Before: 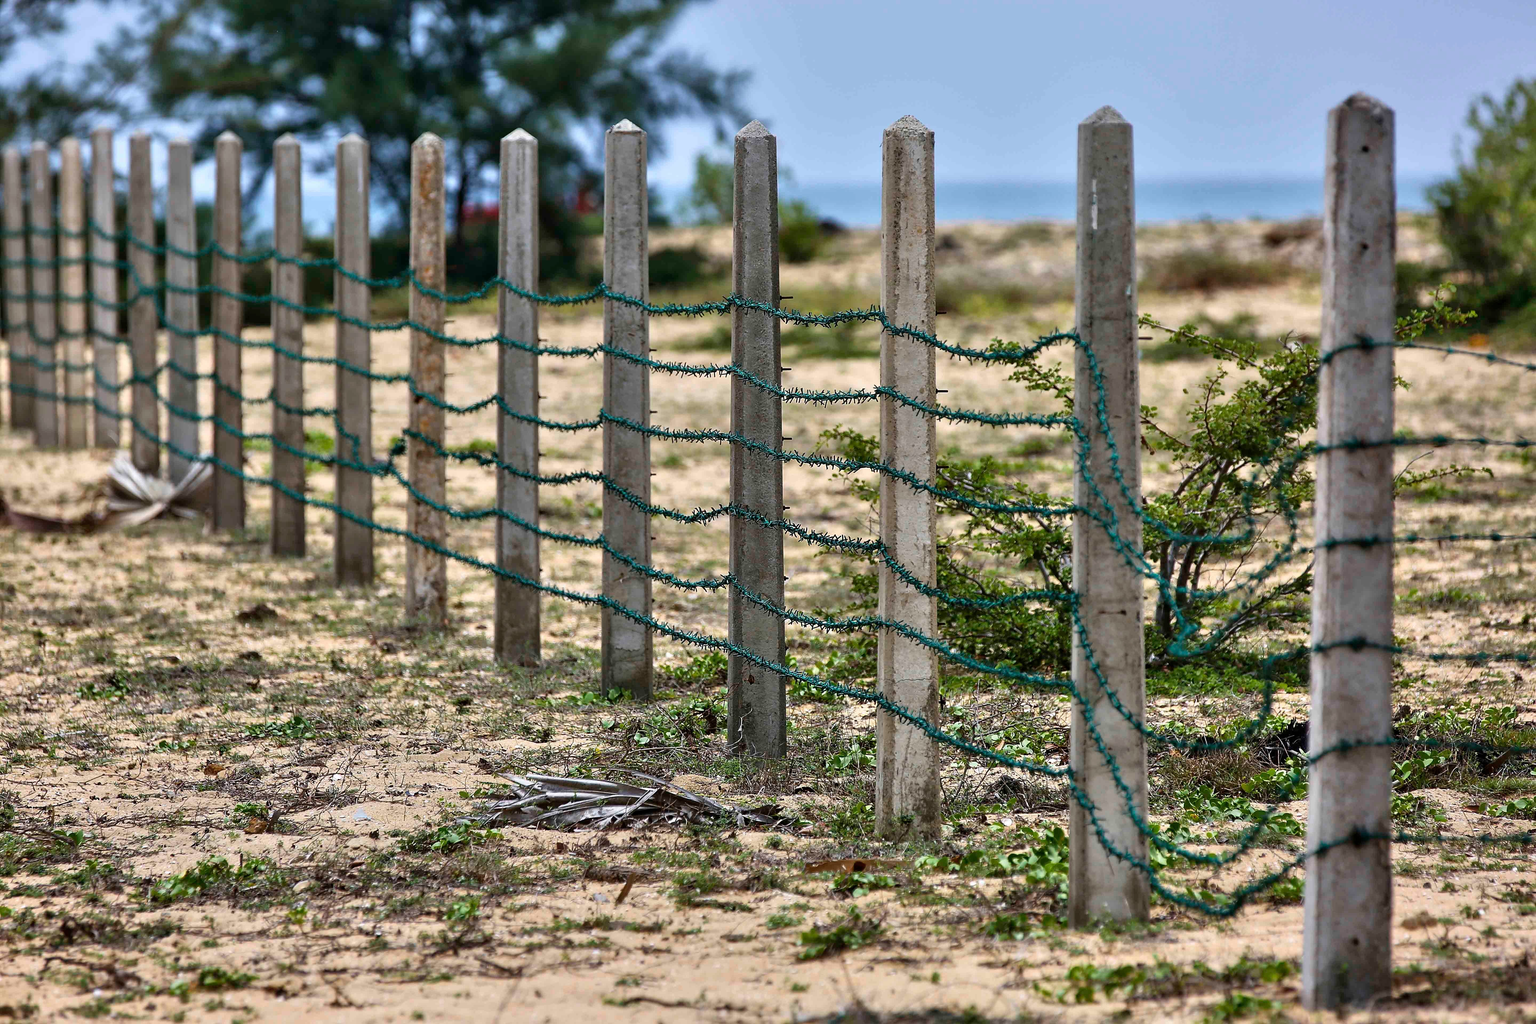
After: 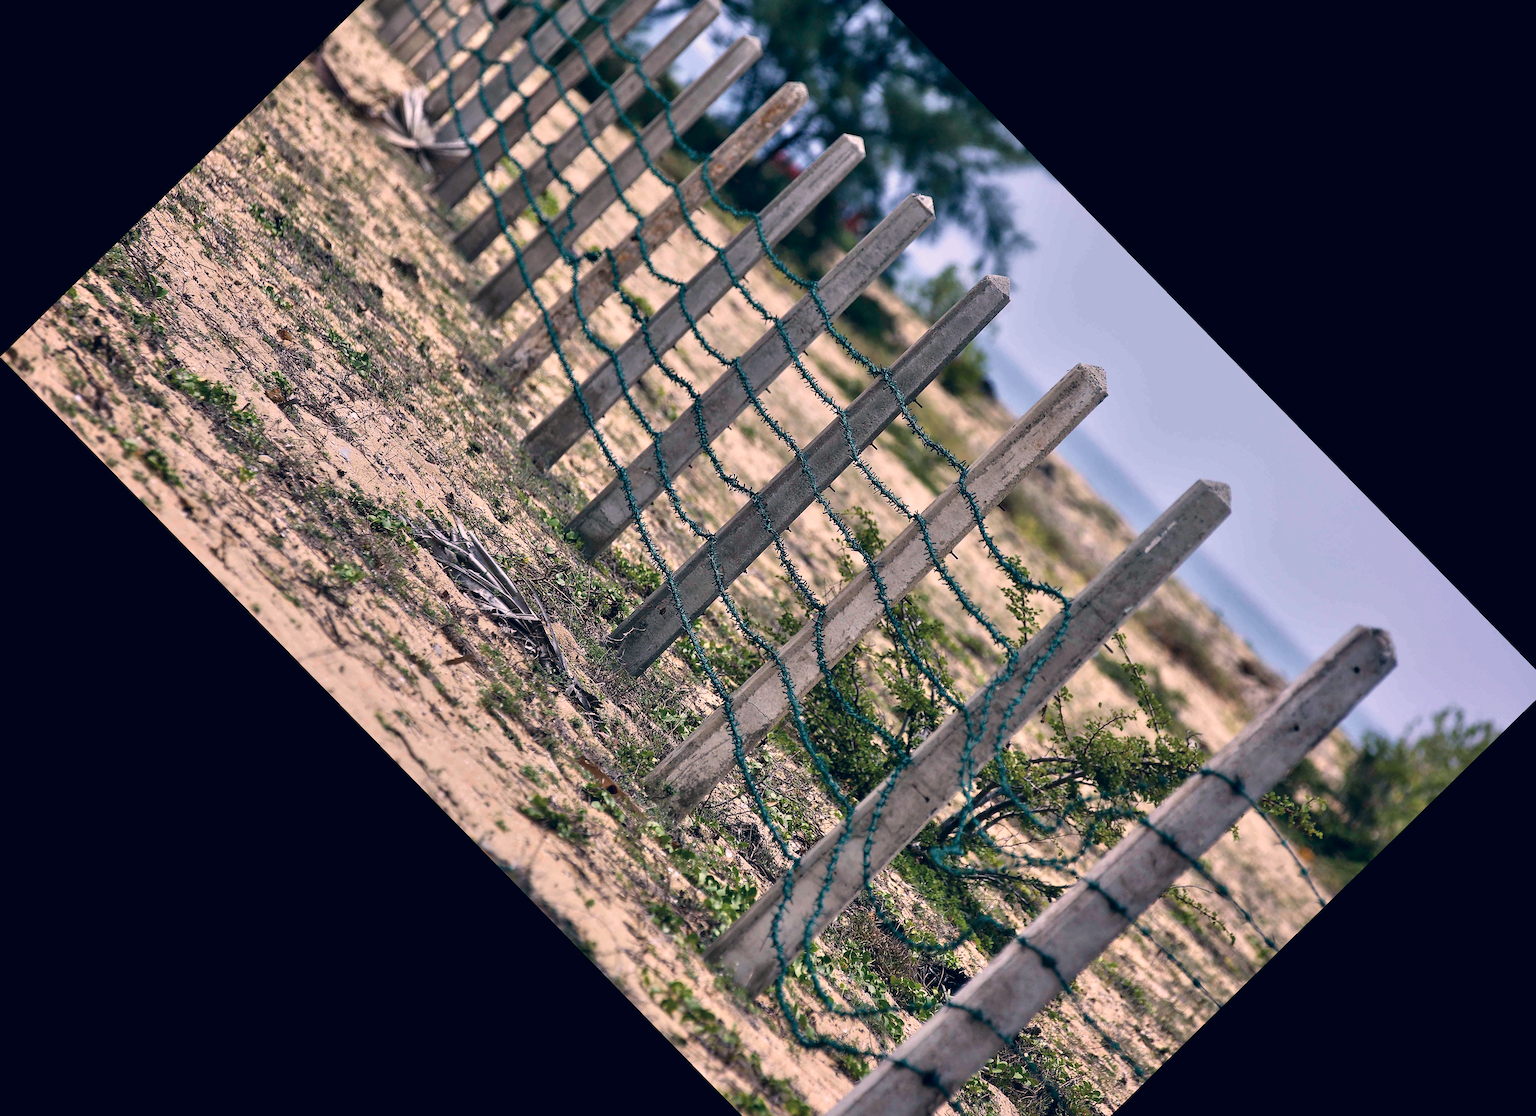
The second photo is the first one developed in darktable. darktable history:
color correction: highlights a* 13.9, highlights b* 6.07, shadows a* -5.82, shadows b* -15.74, saturation 0.833
crop and rotate: angle -45.64°, top 16.567%, right 0.915%, bottom 11.751%
